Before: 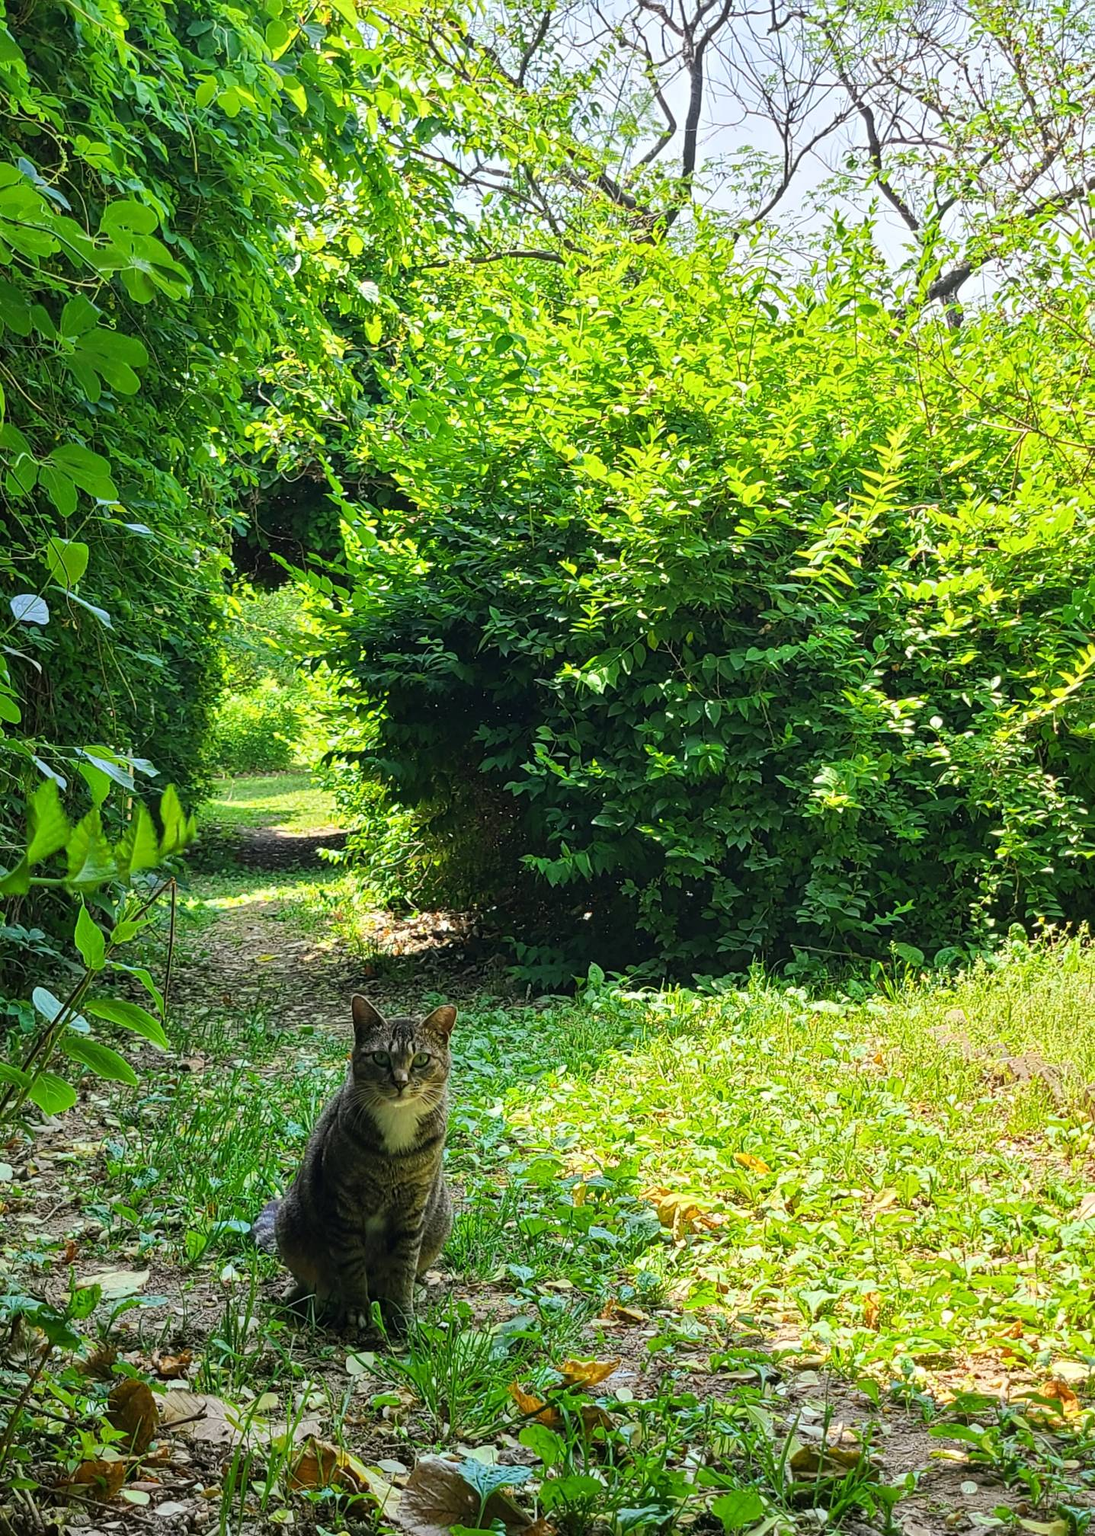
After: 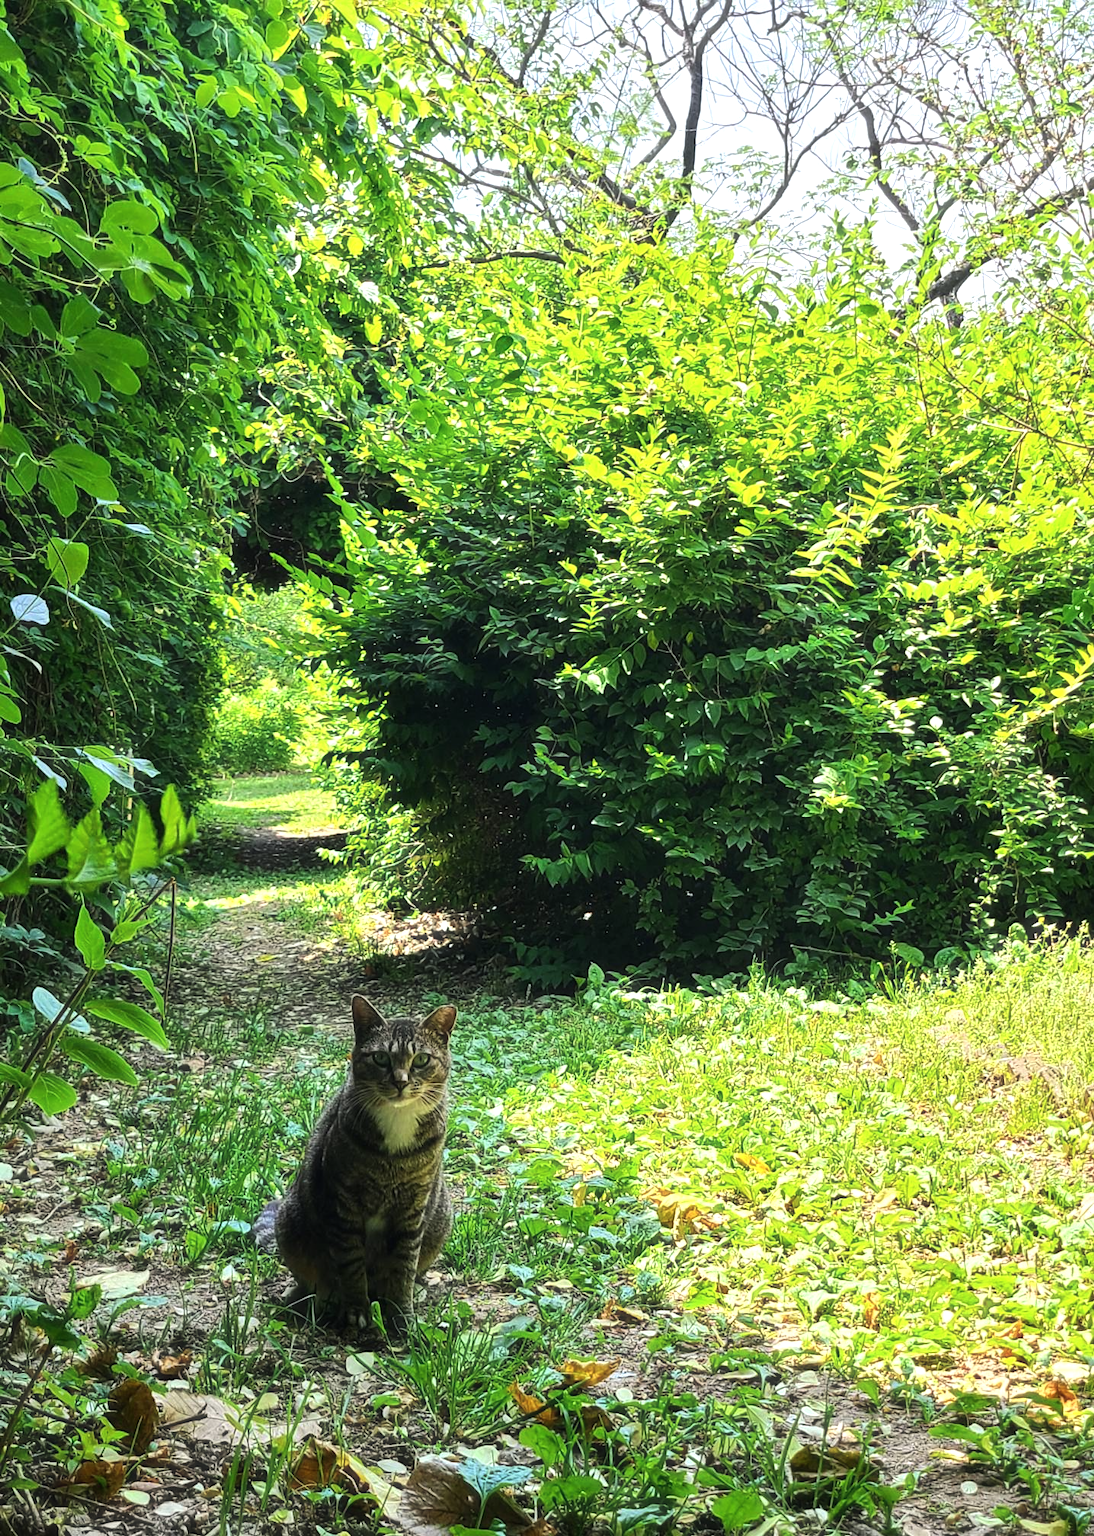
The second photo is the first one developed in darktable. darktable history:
tone equalizer: -8 EV -0.417 EV, -7 EV -0.389 EV, -6 EV -0.333 EV, -5 EV -0.222 EV, -3 EV 0.222 EV, -2 EV 0.333 EV, -1 EV 0.389 EV, +0 EV 0.417 EV, edges refinement/feathering 500, mask exposure compensation -1.57 EV, preserve details no
haze removal: strength -0.1, adaptive false
